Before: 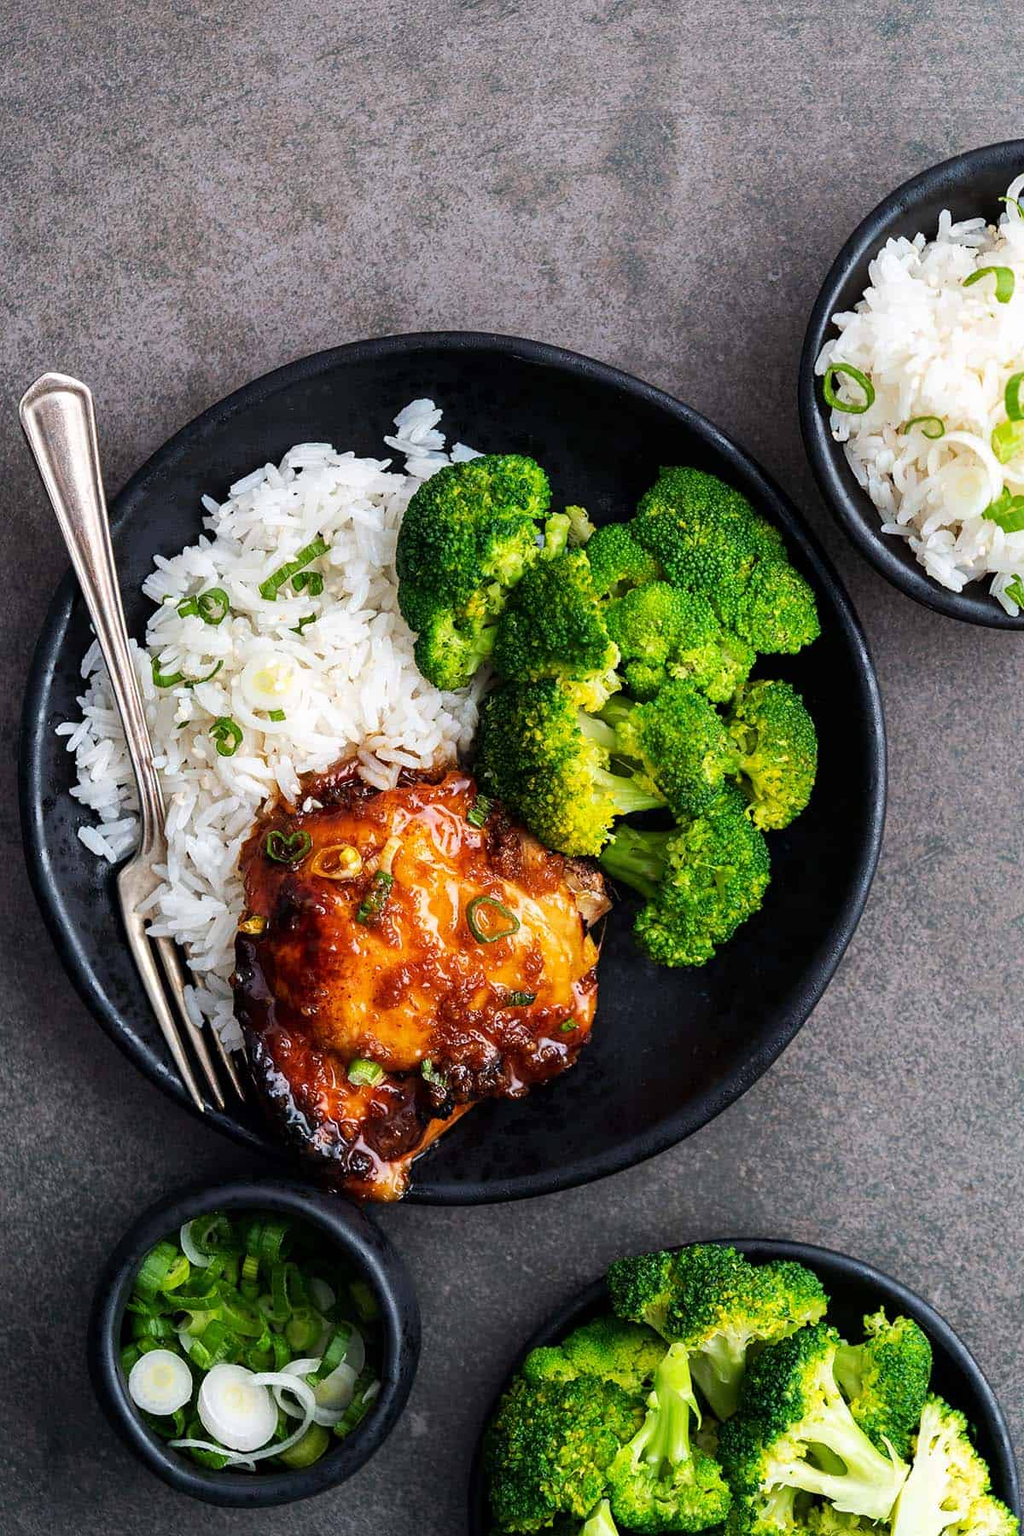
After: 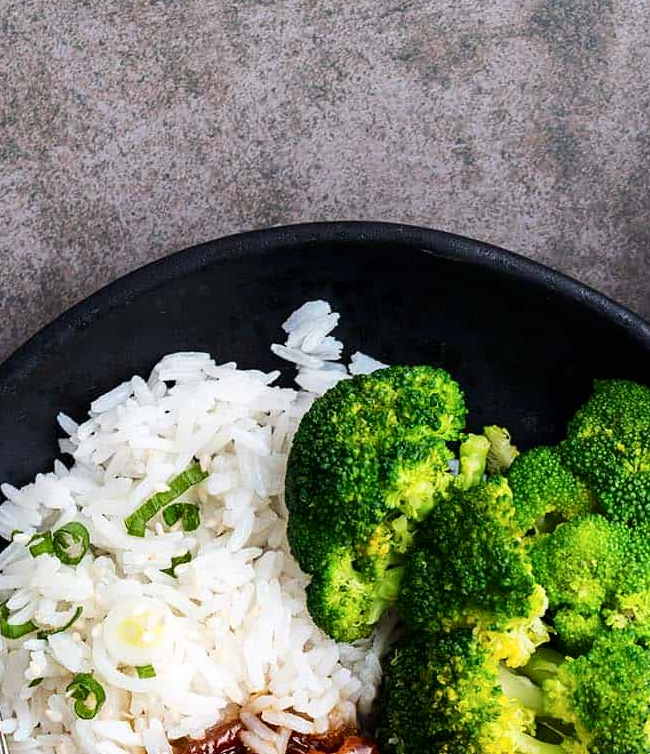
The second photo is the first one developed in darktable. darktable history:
contrast brightness saturation: contrast 0.142
crop: left 14.953%, top 9.285%, right 30.846%, bottom 48.813%
